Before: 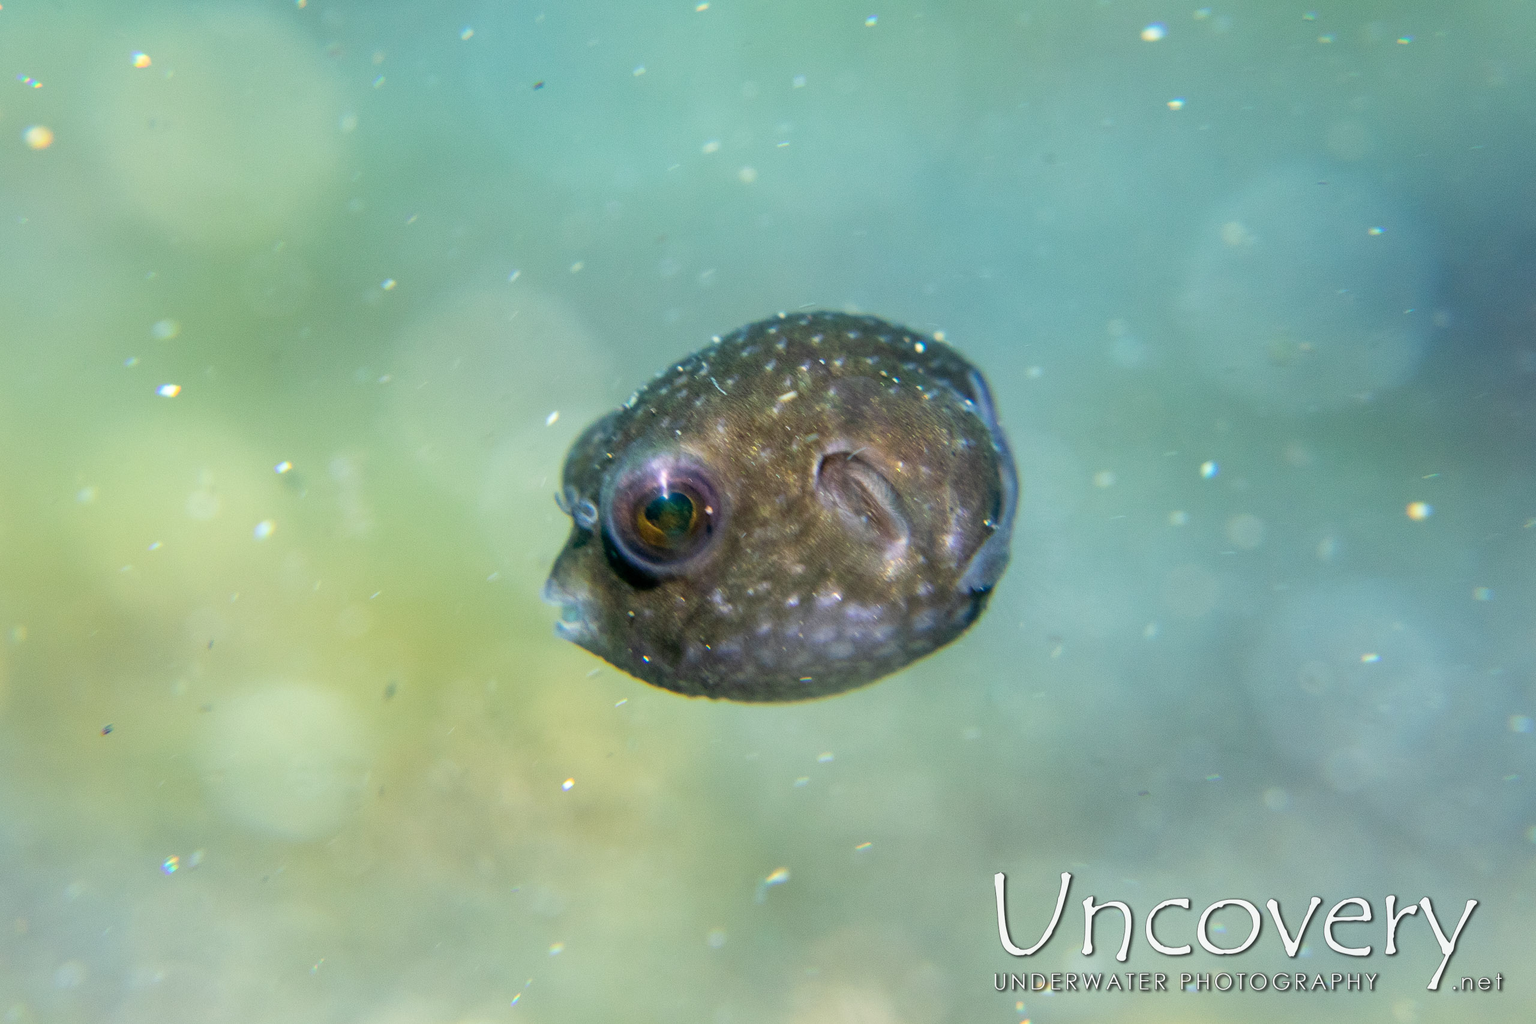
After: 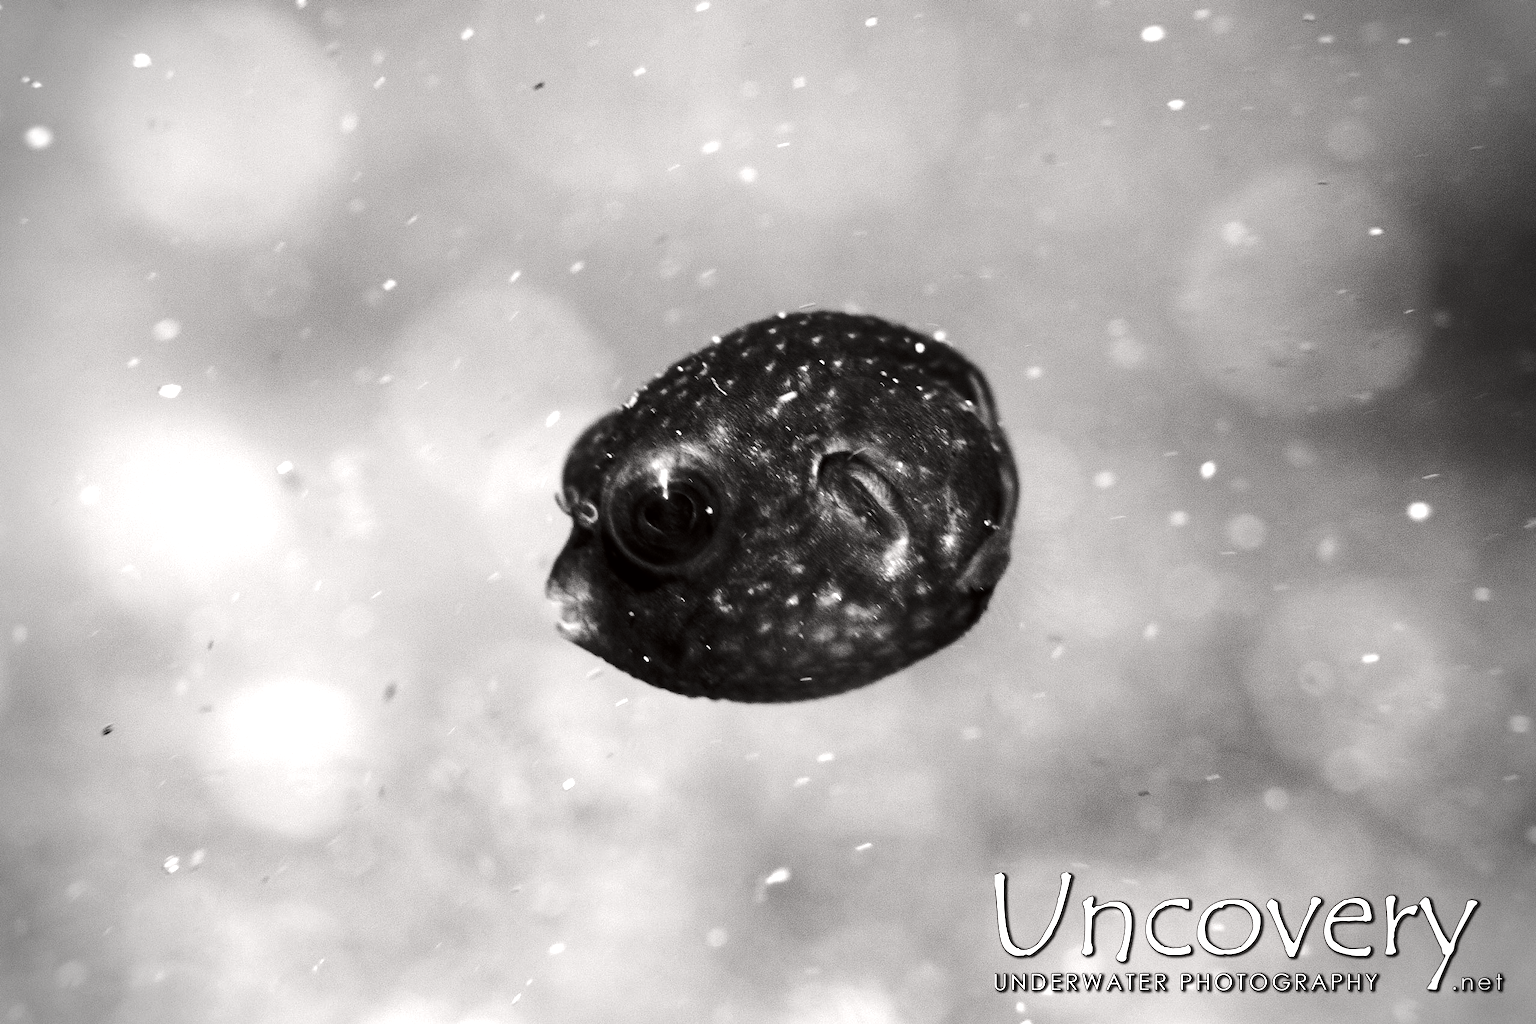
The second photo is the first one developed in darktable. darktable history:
tone curve: curves: ch0 [(0, 0) (0.239, 0.248) (0.508, 0.606) (0.826, 0.855) (1, 0.945)]; ch1 [(0, 0) (0.401, 0.42) (0.442, 0.47) (0.492, 0.498) (0.511, 0.516) (0.555, 0.586) (0.681, 0.739) (1, 1)]; ch2 [(0, 0) (0.411, 0.433) (0.5, 0.504) (0.545, 0.574) (1, 1)], color space Lab, independent channels, preserve colors none
vignetting: fall-off start 88.03%, fall-off radius 24.9%
contrast brightness saturation: contrast 0.02, brightness -1, saturation -1
exposure: black level correction 0, exposure 0.9 EV, compensate highlight preservation false
